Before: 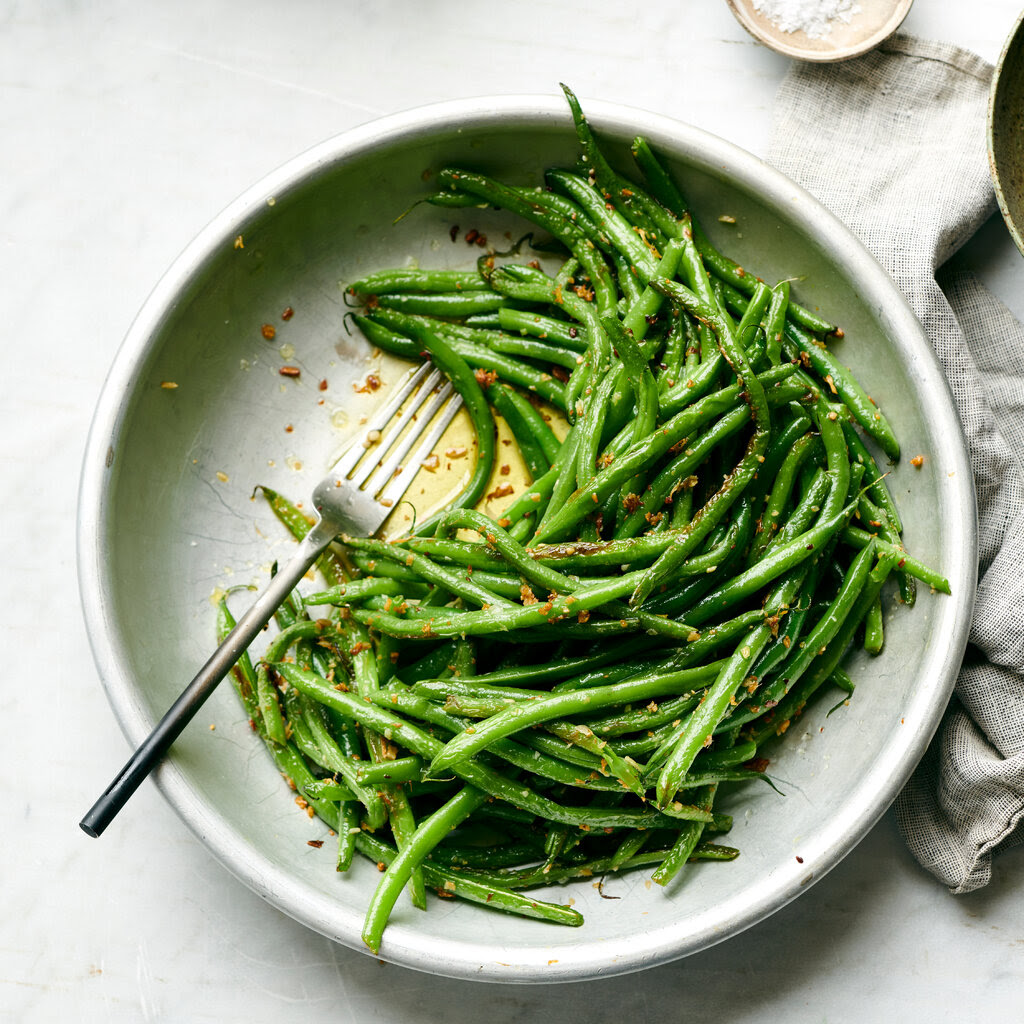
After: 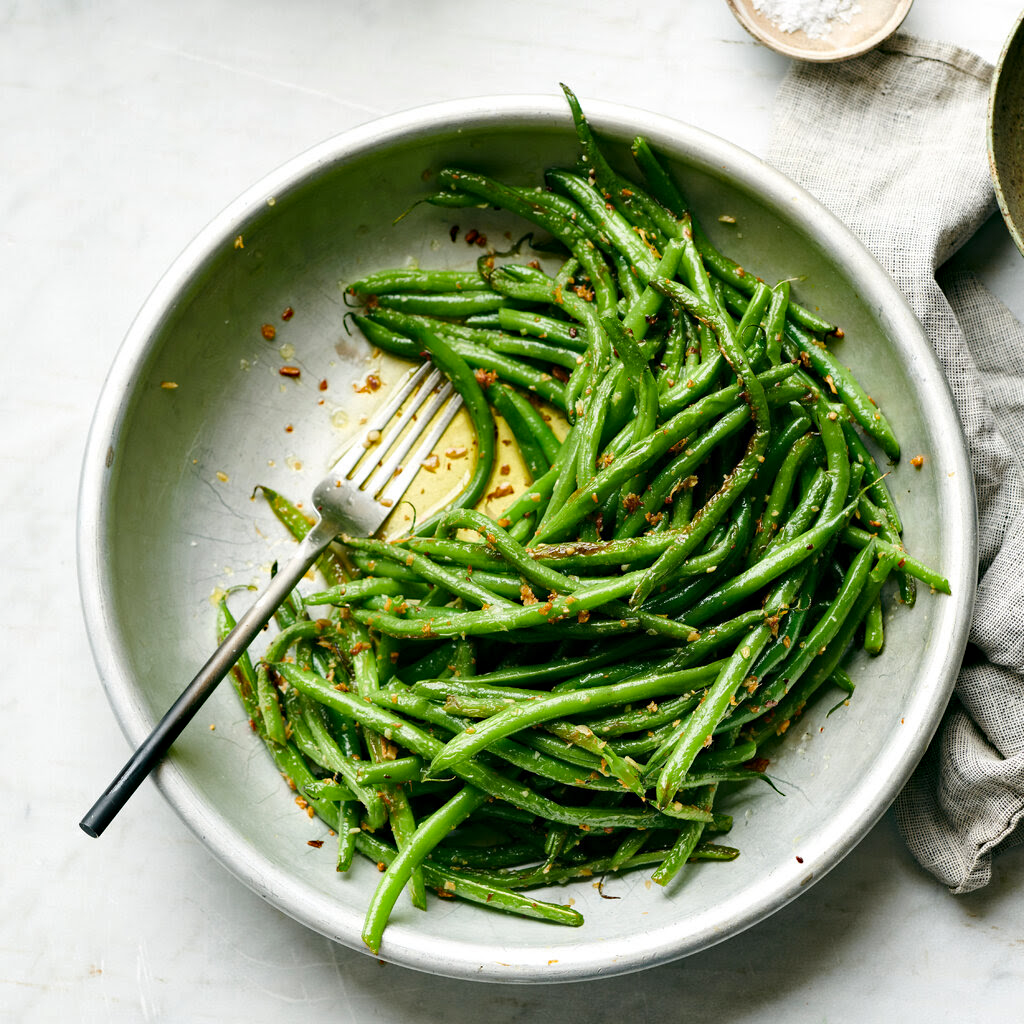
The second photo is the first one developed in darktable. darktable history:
haze removal: strength 0.284, distance 0.255, adaptive false
